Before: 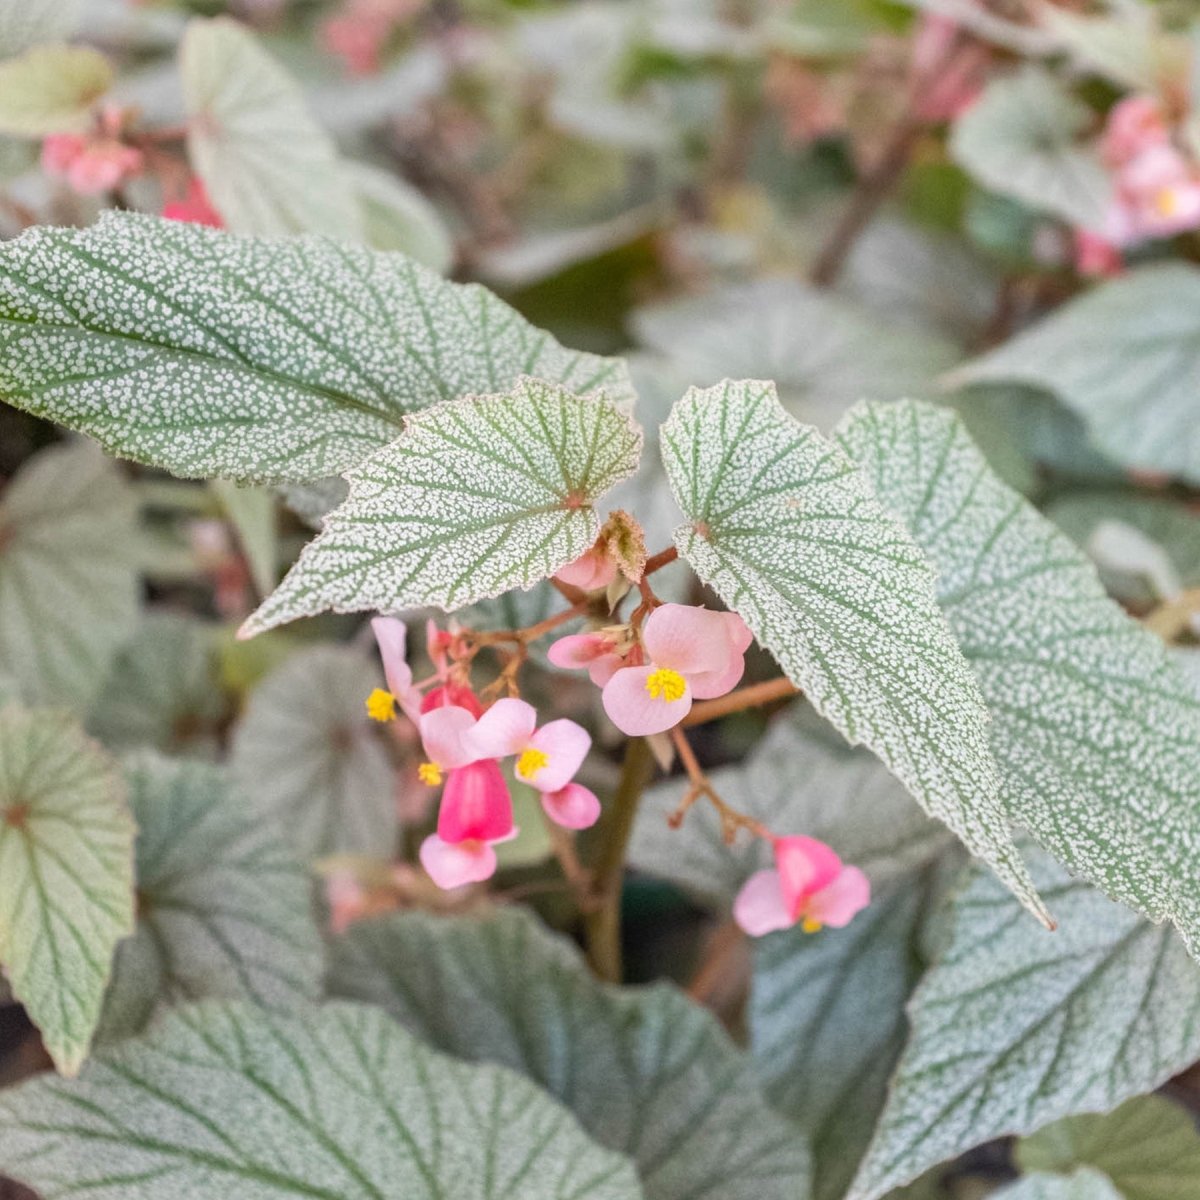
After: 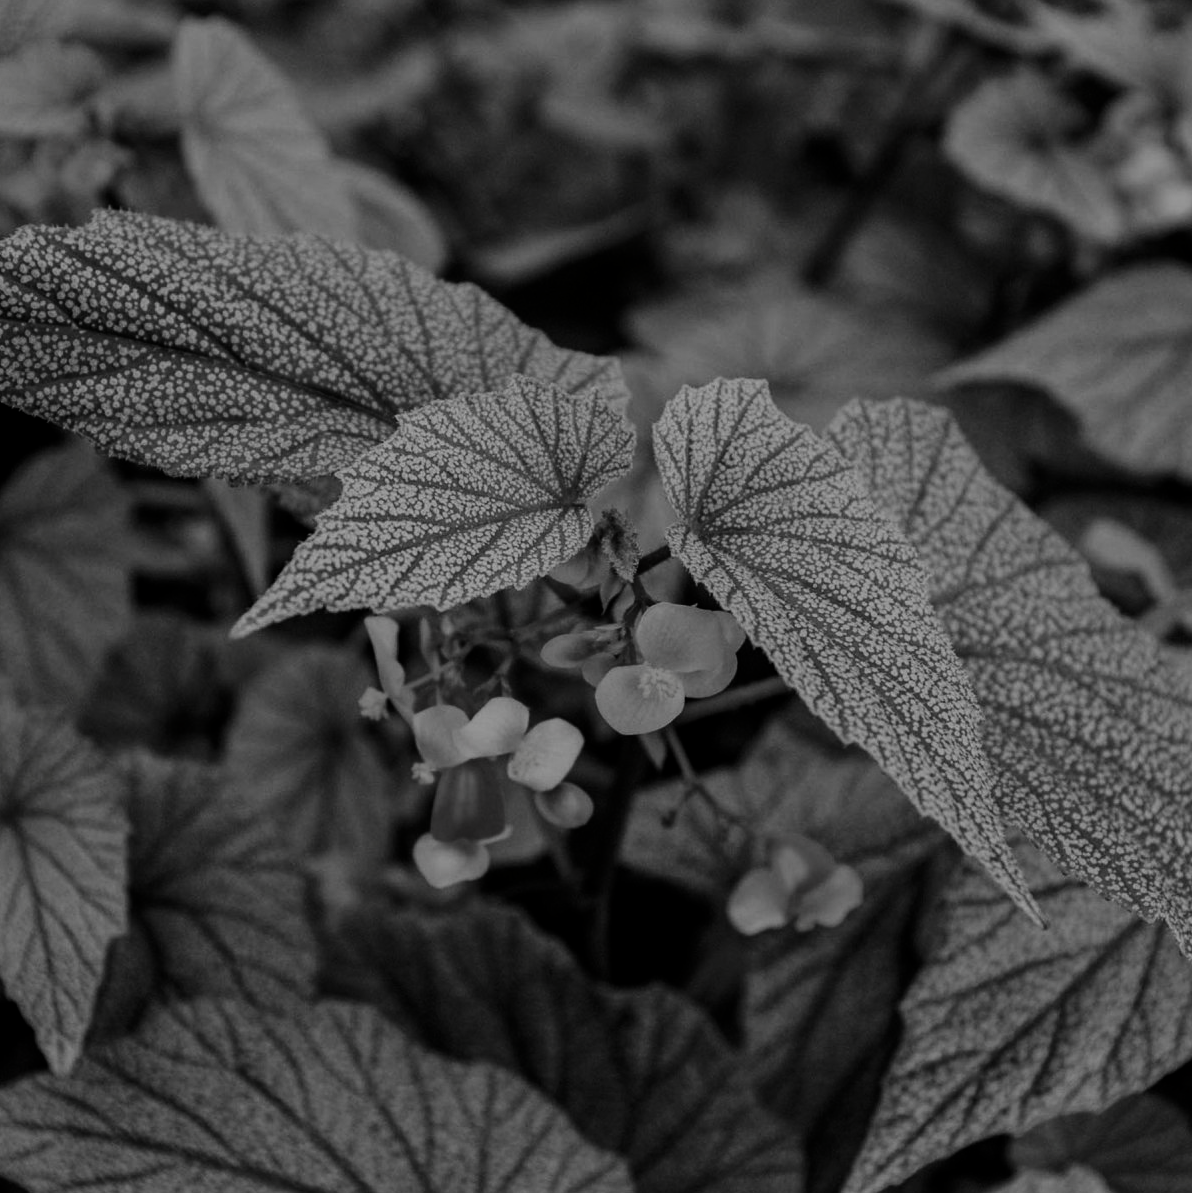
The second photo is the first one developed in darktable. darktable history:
crop and rotate: left 0.588%, top 0.156%, bottom 0.392%
shadows and highlights: radius 121.35, shadows 22, white point adjustment -9.64, highlights -13.04, soften with gaussian
contrast brightness saturation: contrast 0.016, brightness -0.987, saturation -0.993
filmic rgb: black relative exposure -5.09 EV, white relative exposure 3.96 EV, hardness 2.9, contrast 1.3, highlights saturation mix -30.87%
